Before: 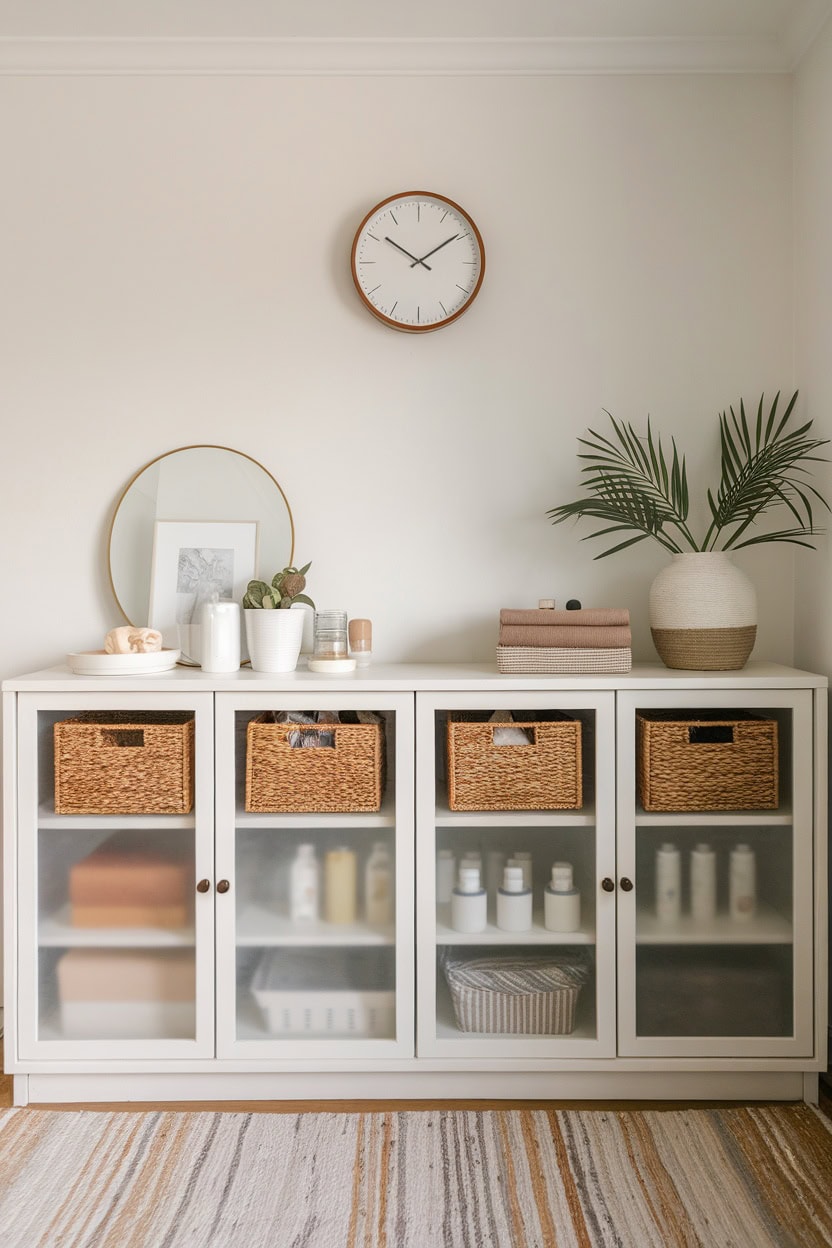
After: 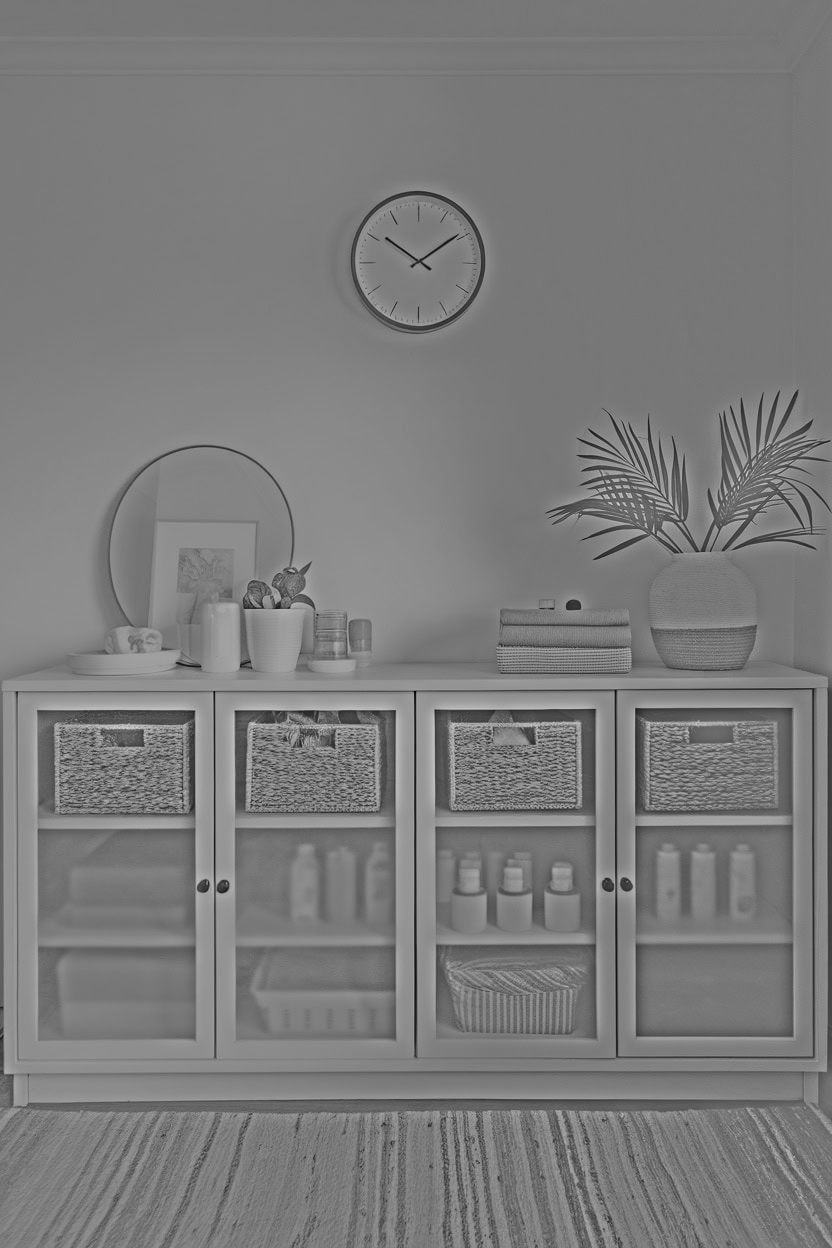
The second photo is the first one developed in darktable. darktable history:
filmic rgb: black relative exposure -14.19 EV, white relative exposure 3.39 EV, hardness 7.89, preserve chrominance max RGB
highpass: sharpness 25.84%, contrast boost 14.94%
color balance rgb: perceptual saturation grading › global saturation 25%, global vibrance 10%
tone equalizer: -8 EV -1.08 EV, -7 EV -1.01 EV, -6 EV -0.867 EV, -5 EV -0.578 EV, -3 EV 0.578 EV, -2 EV 0.867 EV, -1 EV 1.01 EV, +0 EV 1.08 EV, edges refinement/feathering 500, mask exposure compensation -1.57 EV, preserve details no
